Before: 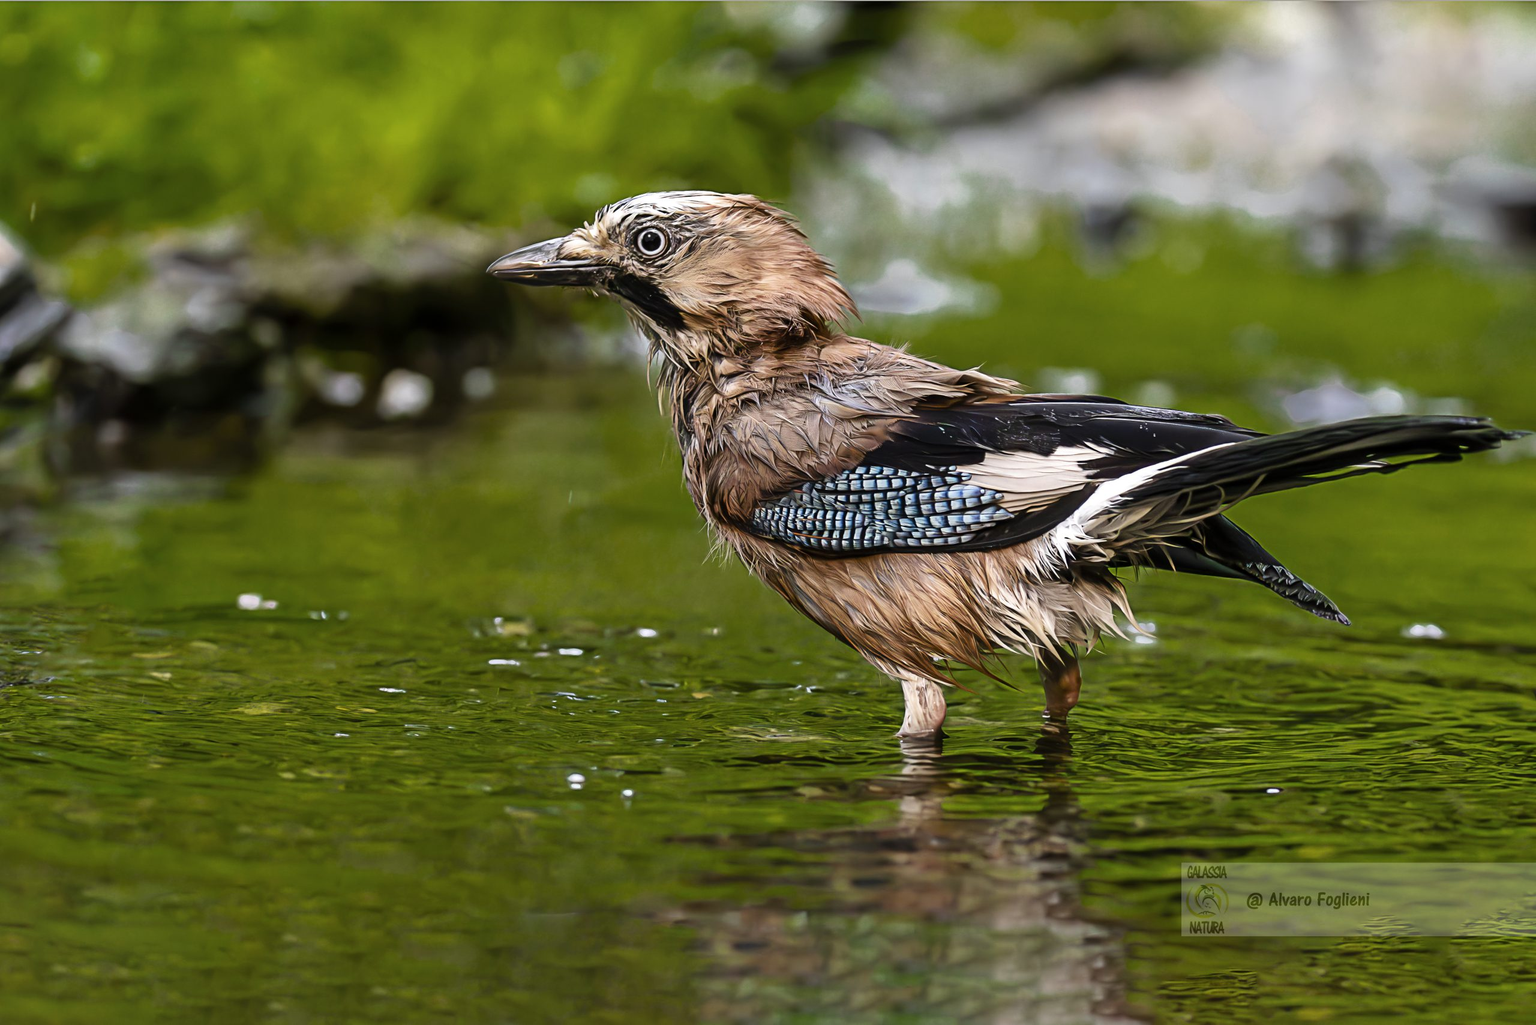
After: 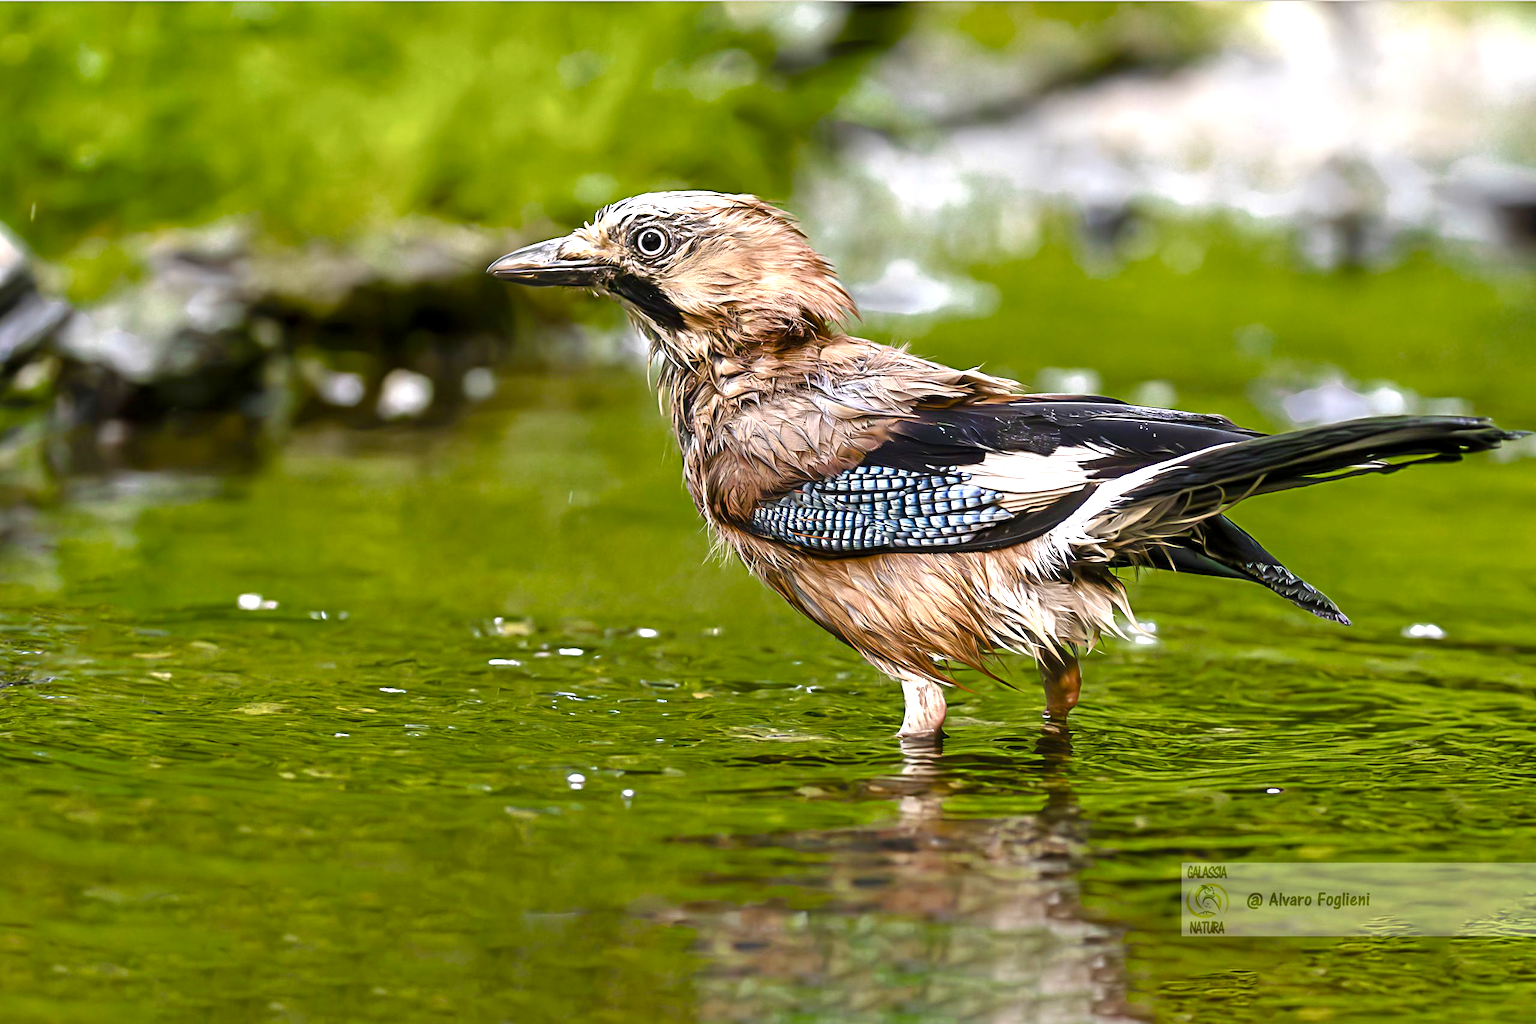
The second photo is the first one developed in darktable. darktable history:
color balance rgb: highlights gain › chroma 0.271%, highlights gain › hue 330.66°, perceptual saturation grading › global saturation 20%, perceptual saturation grading › highlights -25.894%, perceptual saturation grading › shadows 26.066%, perceptual brilliance grading › global brilliance 1.851%, perceptual brilliance grading › highlights -3.677%
exposure: black level correction 0.001, exposure 0.958 EV, compensate highlight preservation false
